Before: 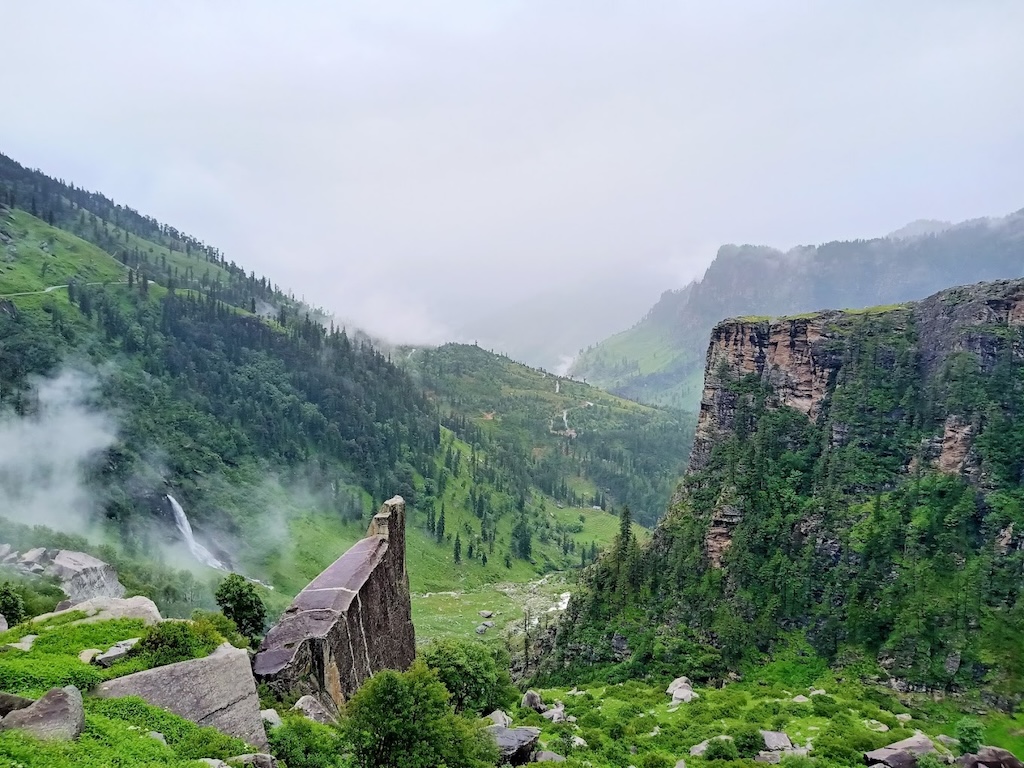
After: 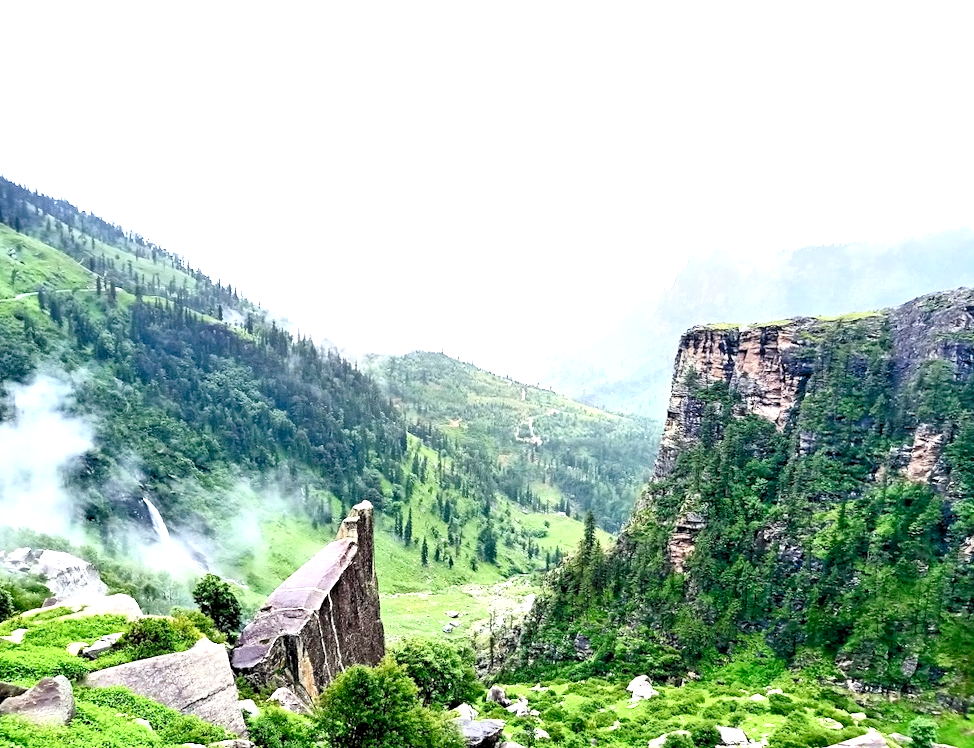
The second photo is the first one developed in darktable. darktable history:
contrast brightness saturation: contrast 0.39, brightness 0.1
levels: levels [0.036, 0.364, 0.827]
rotate and perspective: rotation 0.074°, lens shift (vertical) 0.096, lens shift (horizontal) -0.041, crop left 0.043, crop right 0.952, crop top 0.024, crop bottom 0.979
